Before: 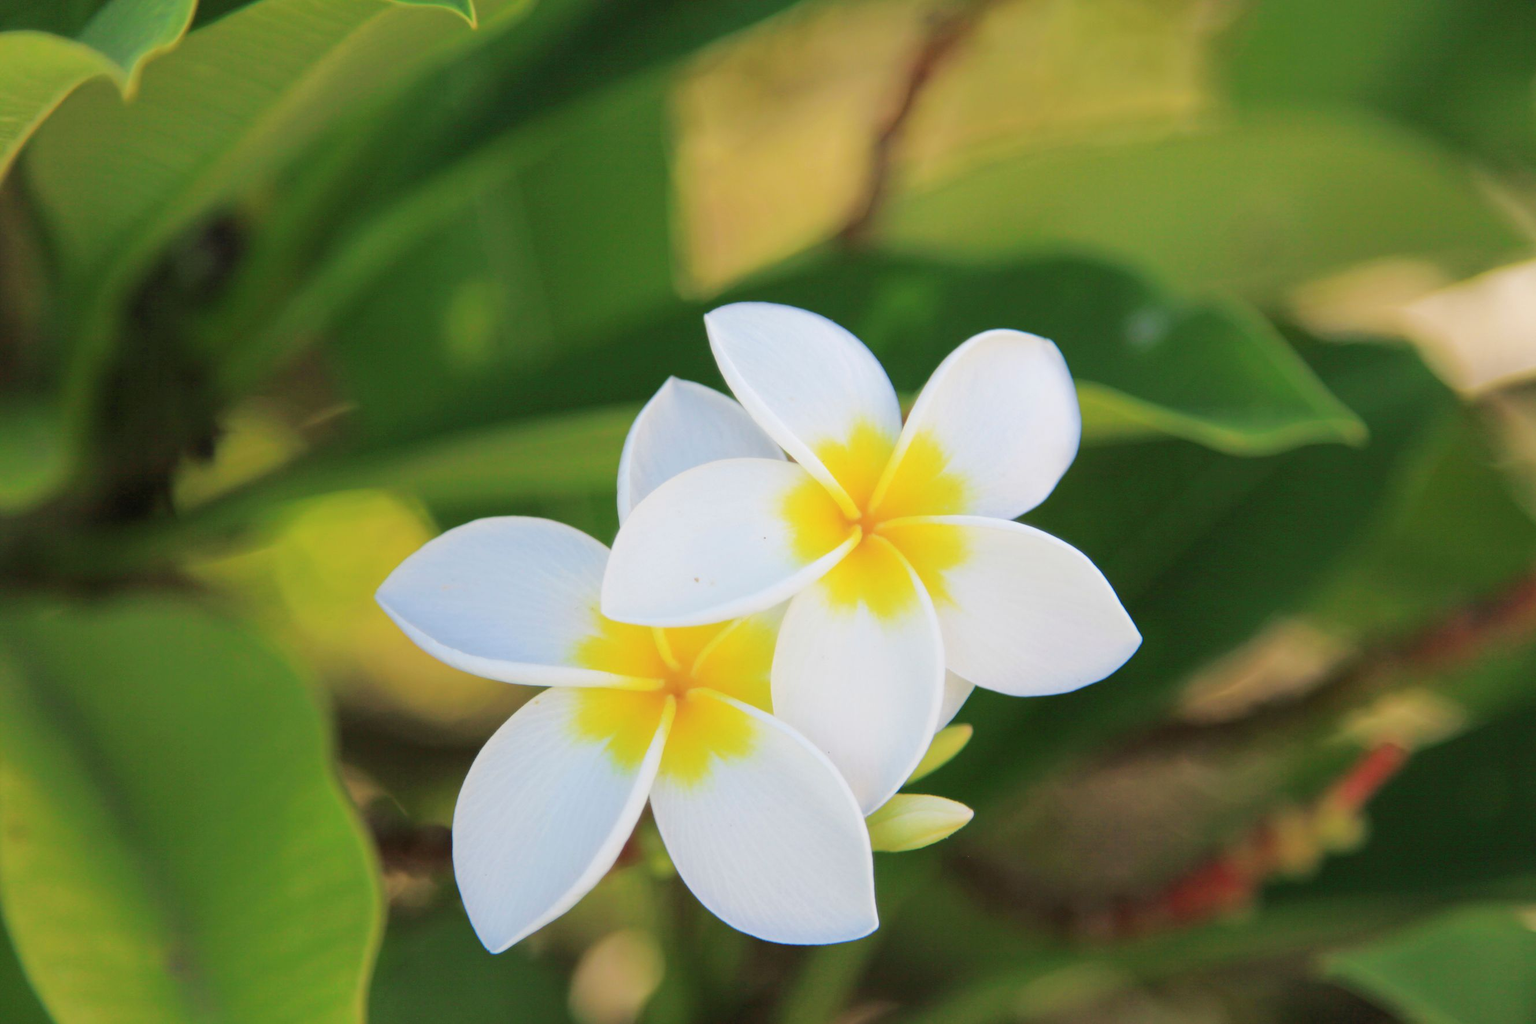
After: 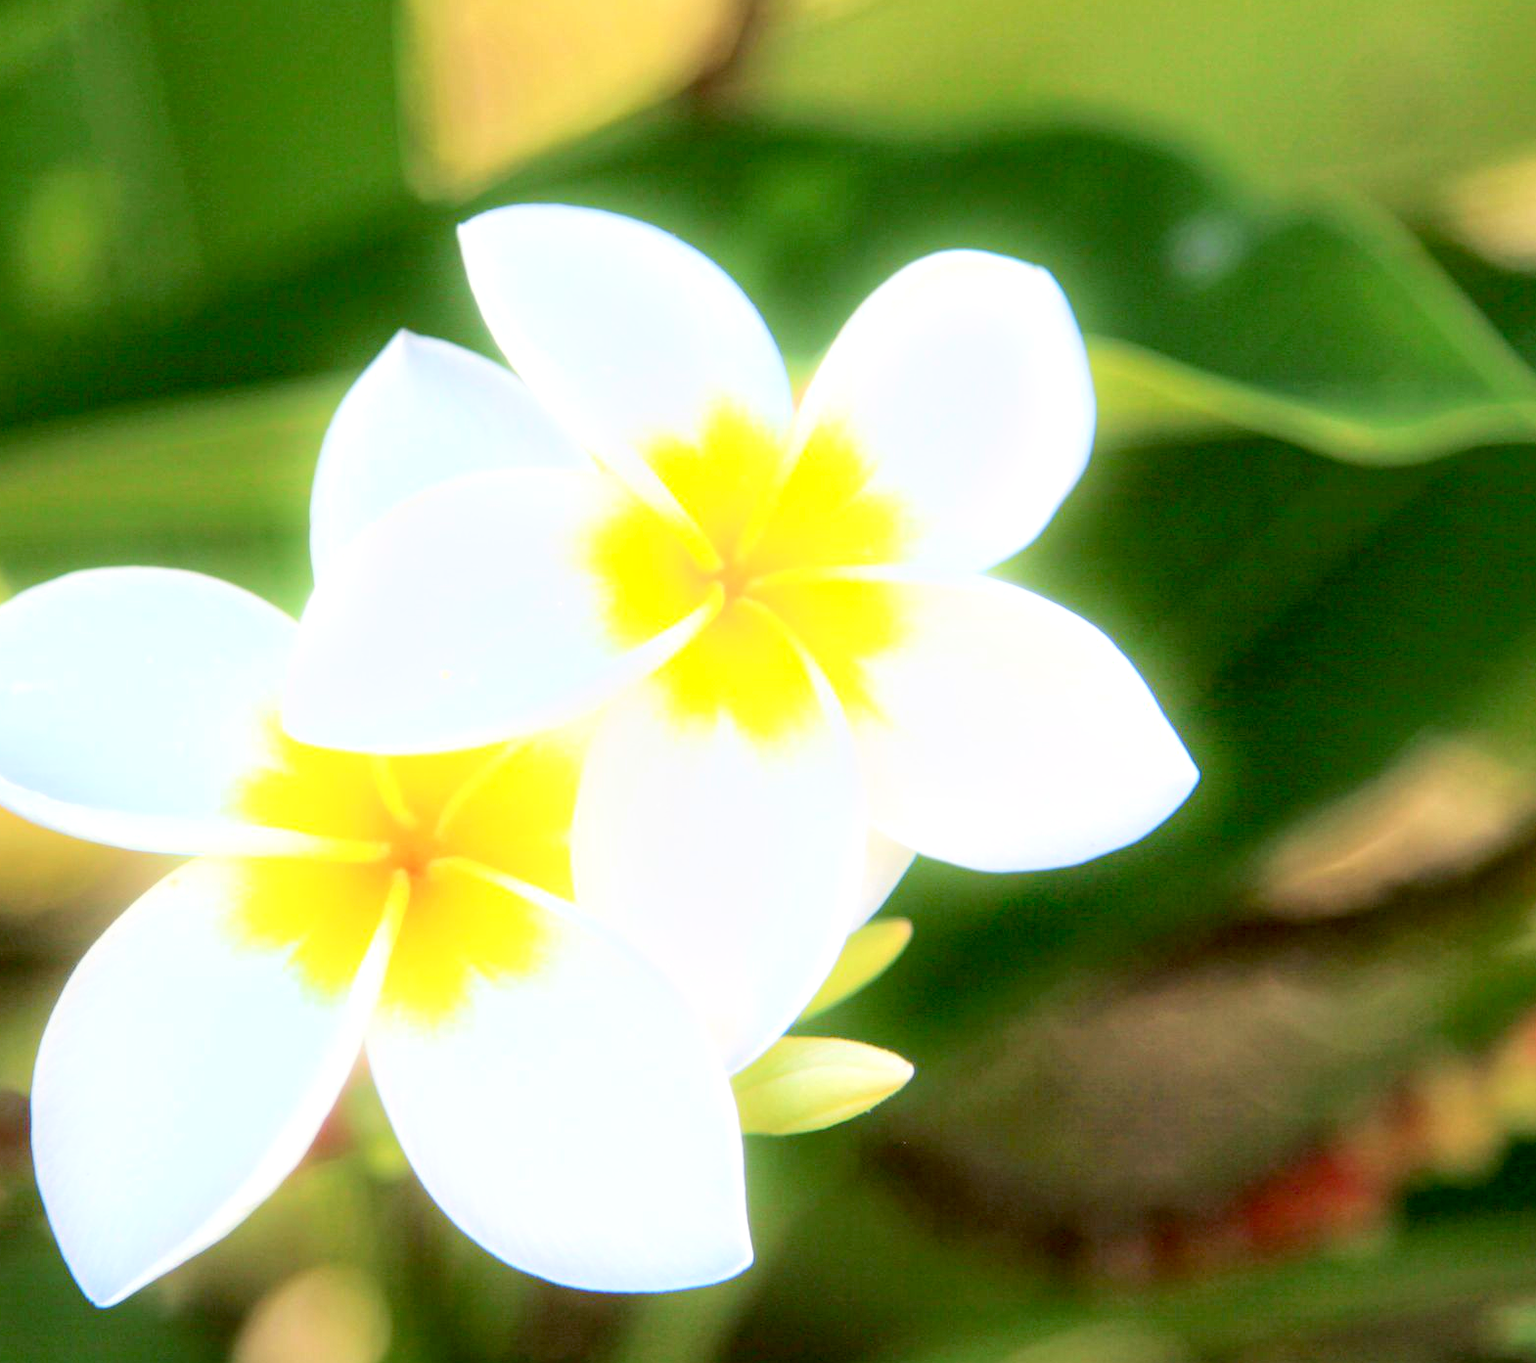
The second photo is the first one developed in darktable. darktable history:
exposure: black level correction 0.012, exposure 0.7 EV, compensate exposure bias true, compensate highlight preservation false
crop and rotate: left 28.256%, top 17.734%, right 12.656%, bottom 3.573%
bloom: size 9%, threshold 100%, strength 7%
local contrast: highlights 25%, shadows 75%, midtone range 0.75
